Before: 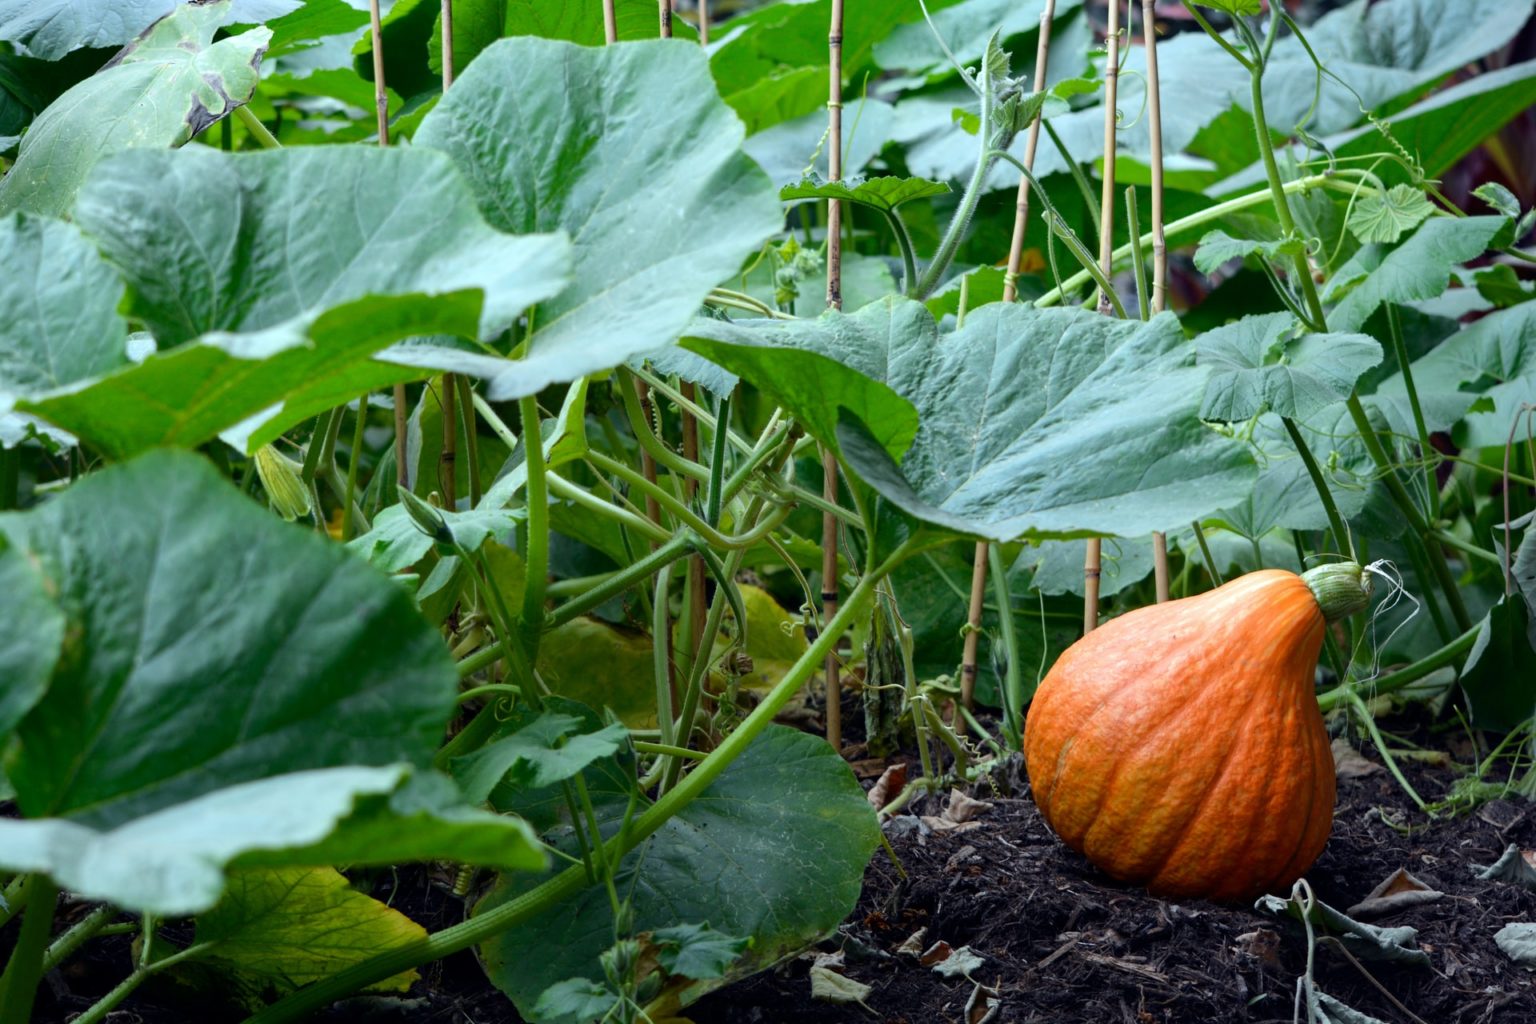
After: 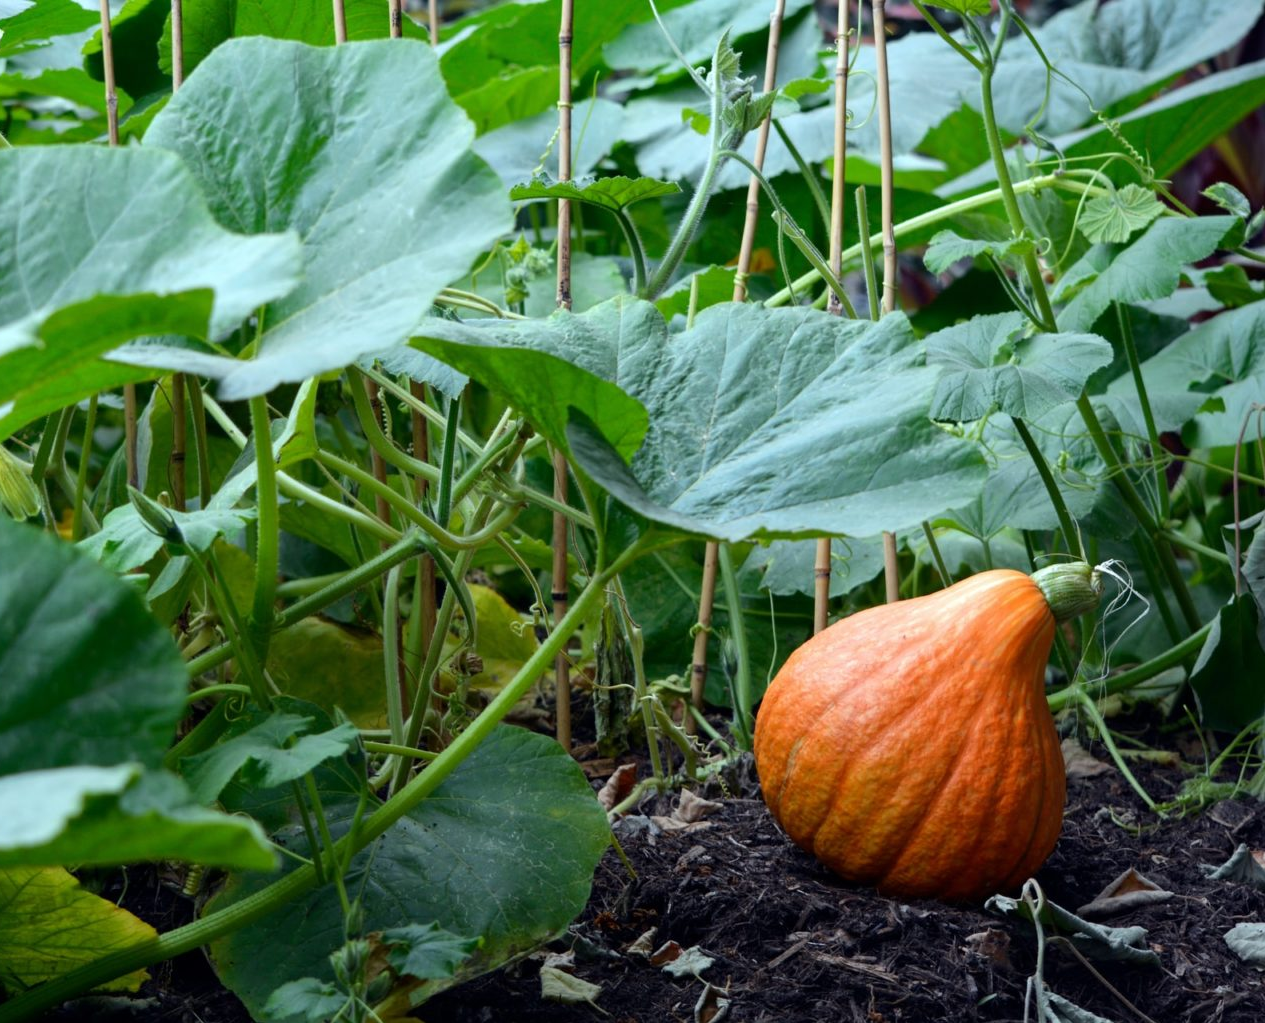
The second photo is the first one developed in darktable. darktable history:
white balance: emerald 1
crop: left 17.582%, bottom 0.031%
